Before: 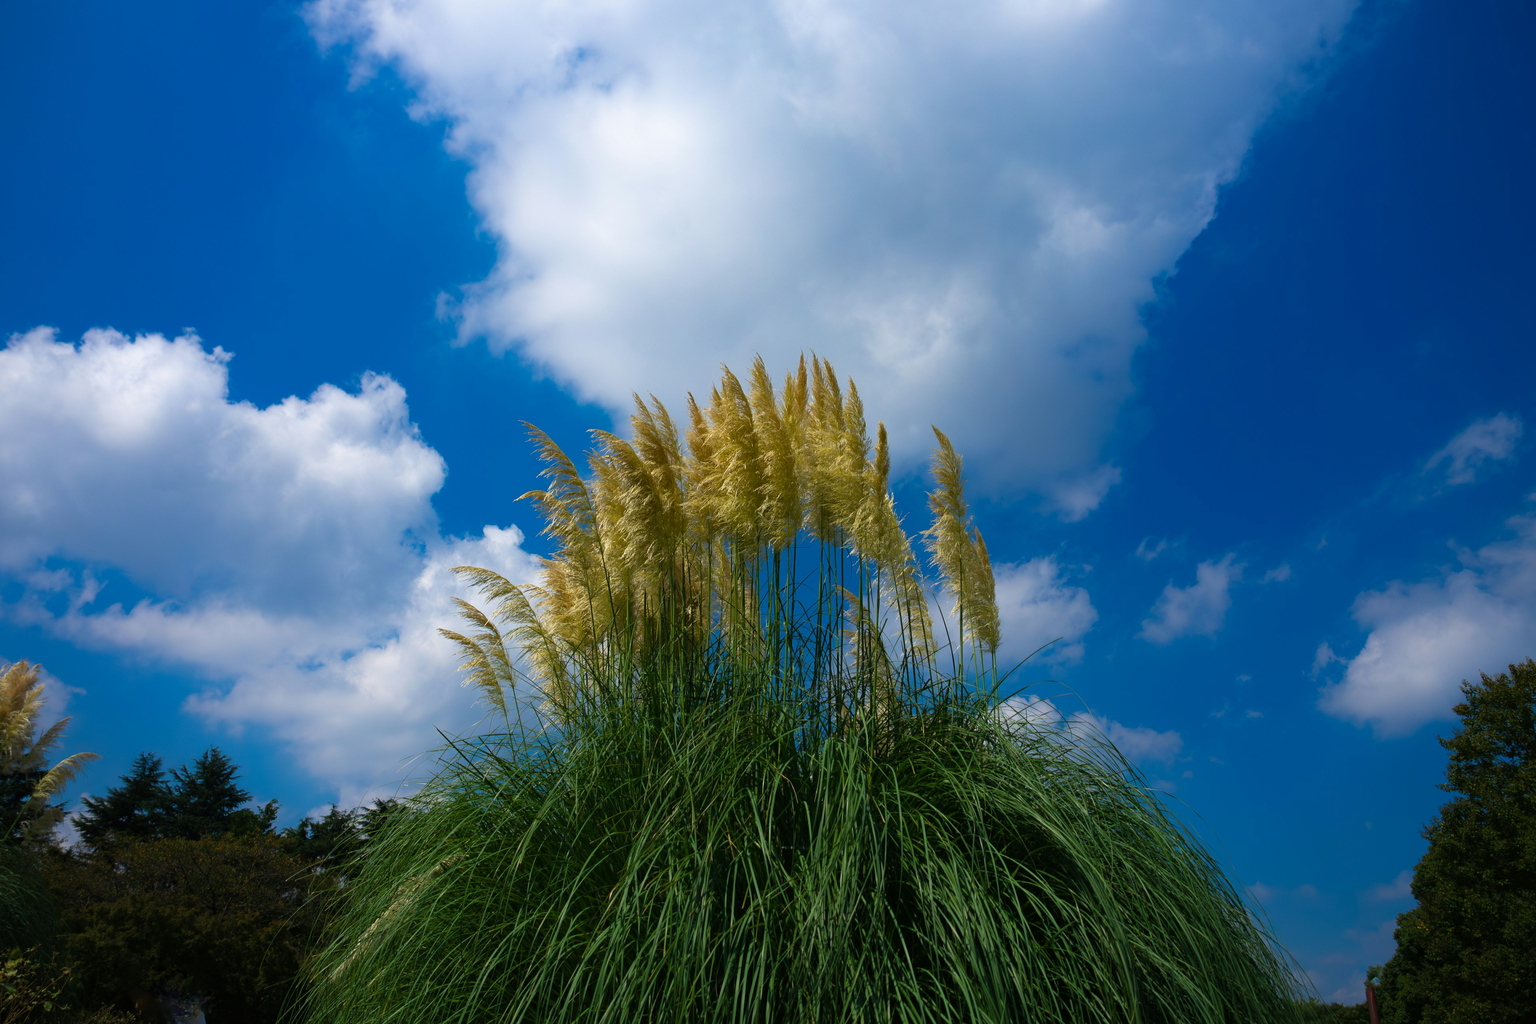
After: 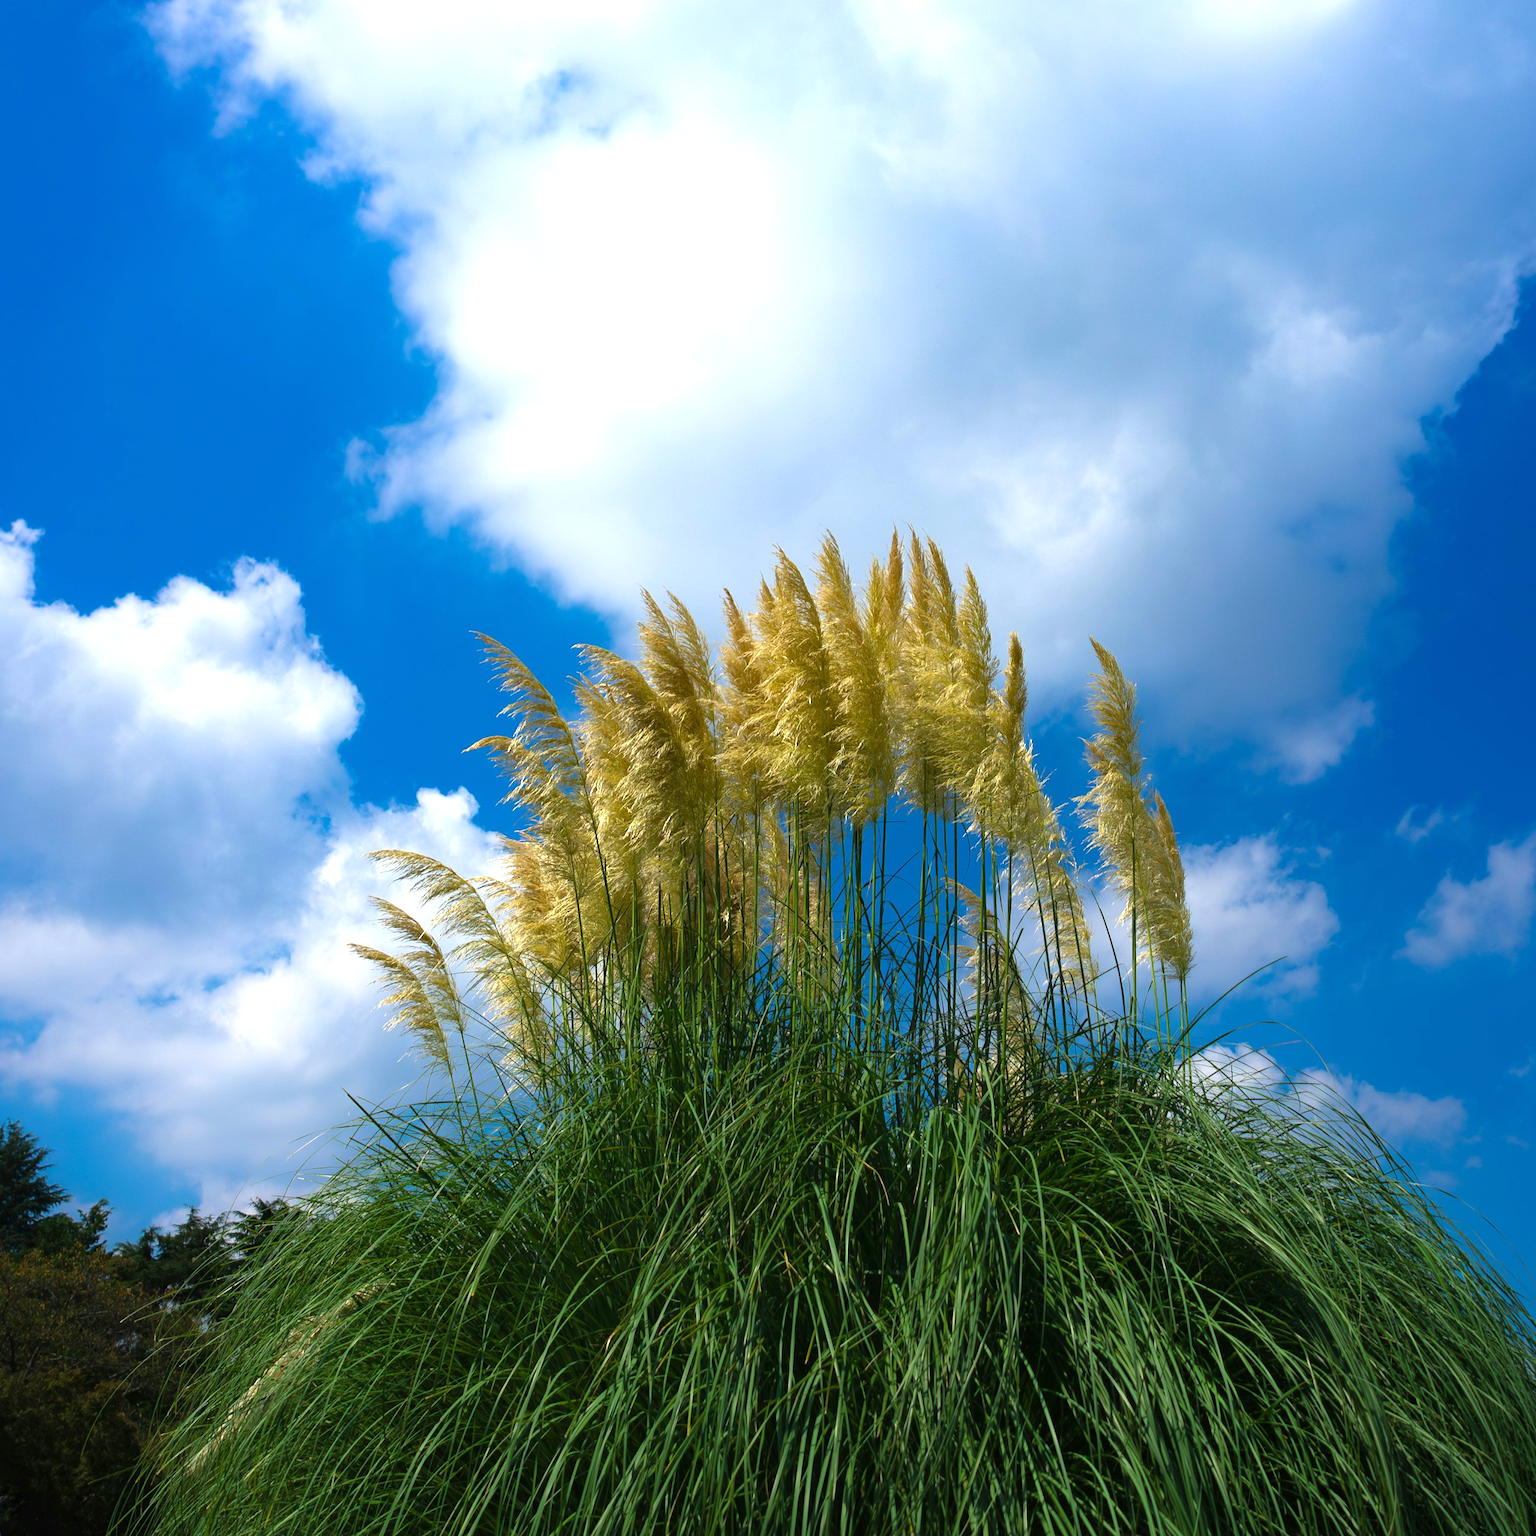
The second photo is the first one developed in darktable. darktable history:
base curve: exposure shift 0, preserve colors none
exposure: black level correction 0, exposure 0.7 EV, compensate exposure bias true, compensate highlight preservation false
crop and rotate: left 13.409%, right 19.924%
